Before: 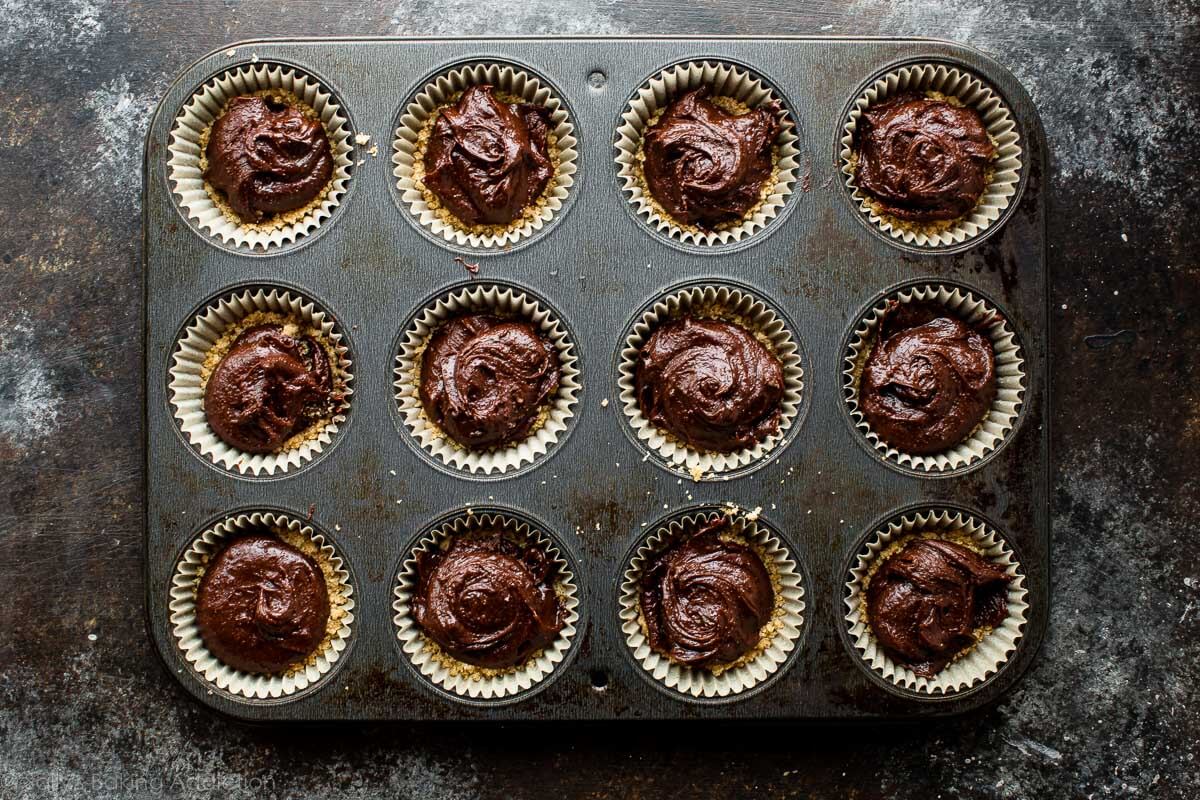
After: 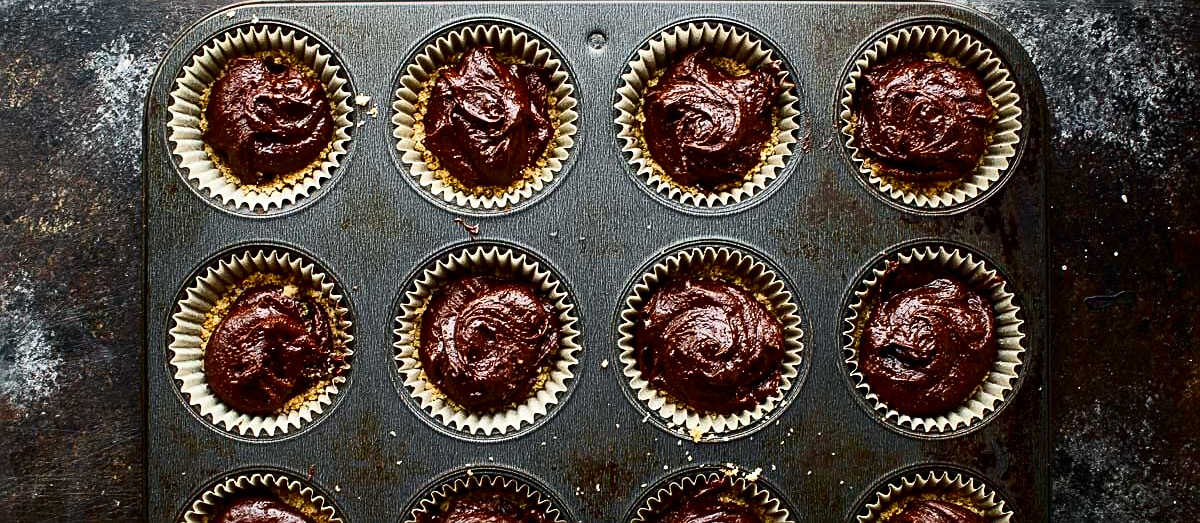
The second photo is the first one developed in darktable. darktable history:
crop and rotate: top 4.947%, bottom 29.629%
sharpen: on, module defaults
contrast brightness saturation: contrast 0.189, brightness -0.111, saturation 0.21
